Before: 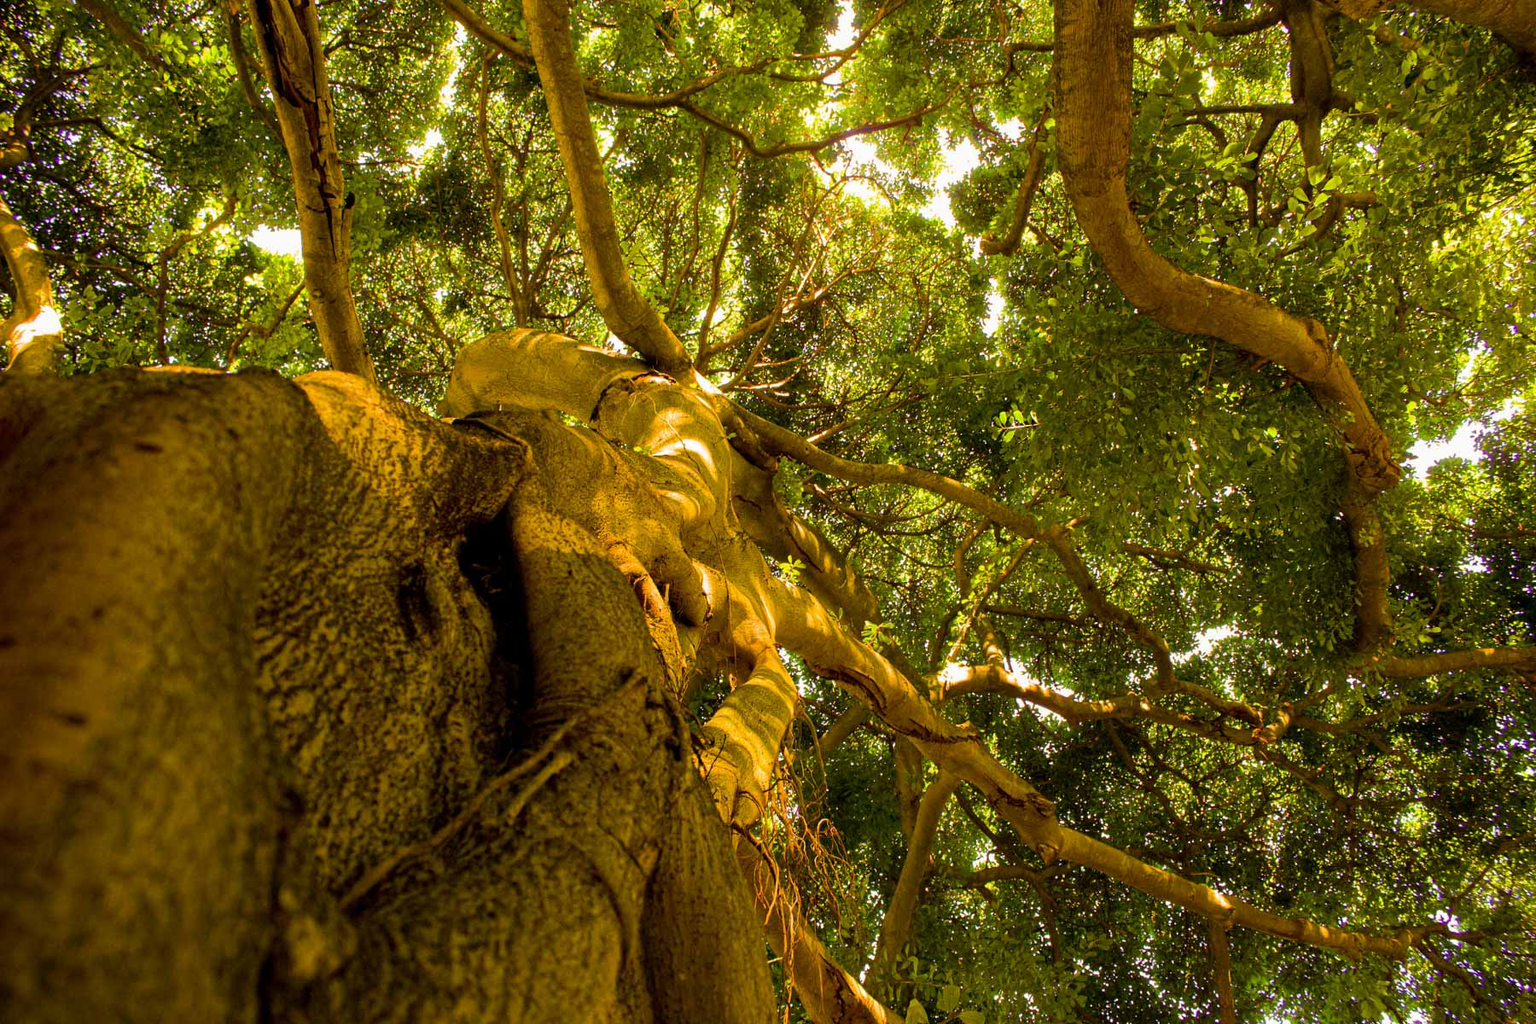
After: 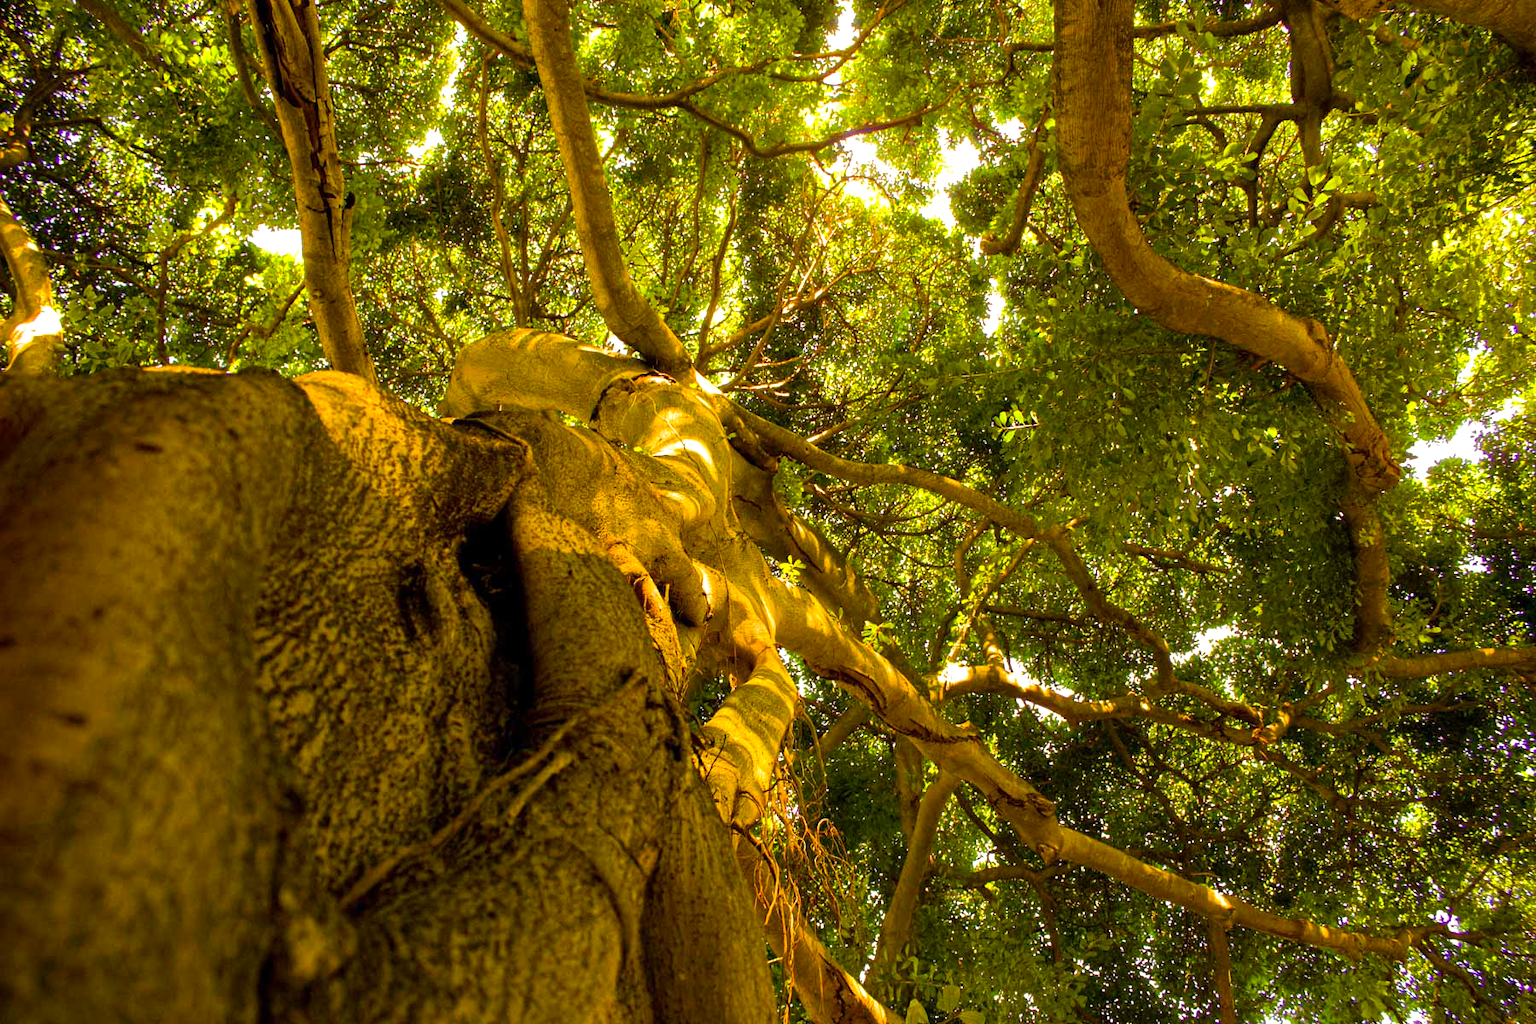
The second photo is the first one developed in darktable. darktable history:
color balance rgb: linear chroma grading › global chroma 9.063%, perceptual saturation grading › global saturation 0.51%, perceptual brilliance grading › global brilliance 9.736%
